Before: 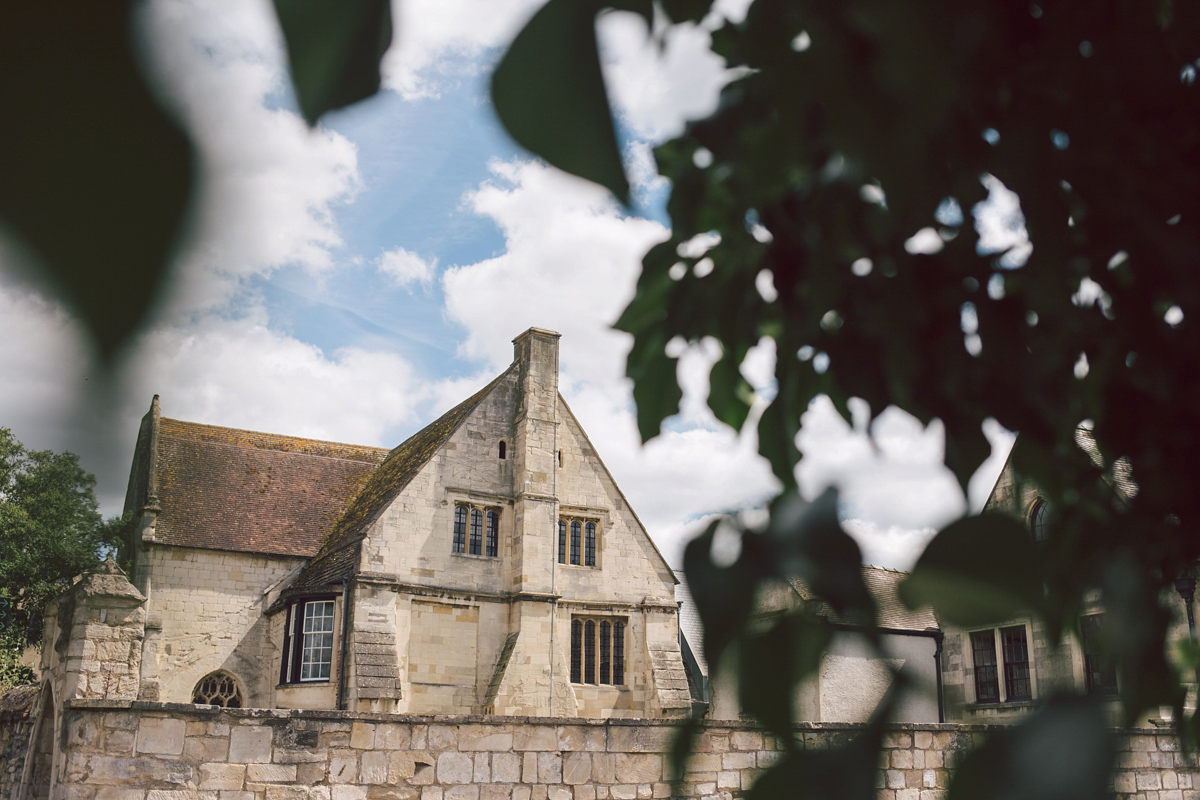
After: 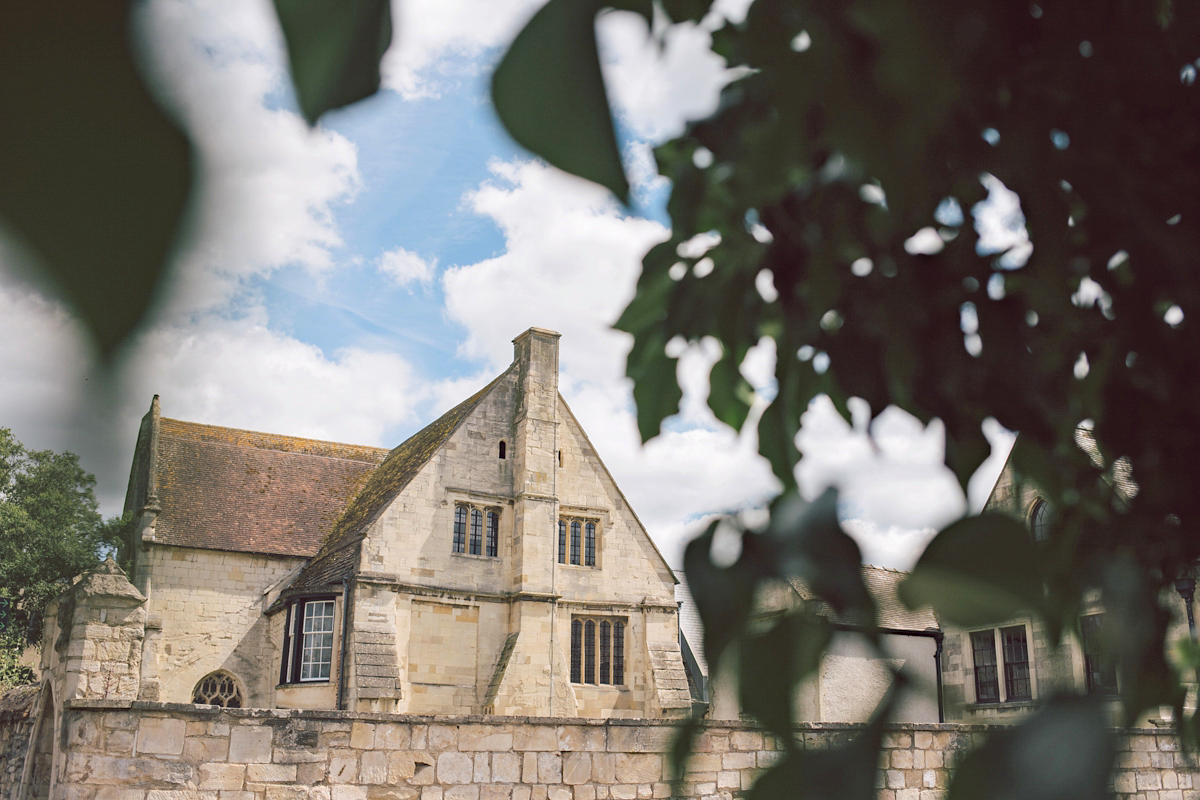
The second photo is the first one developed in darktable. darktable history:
contrast brightness saturation: brightness 0.15
haze removal: compatibility mode true, adaptive false
